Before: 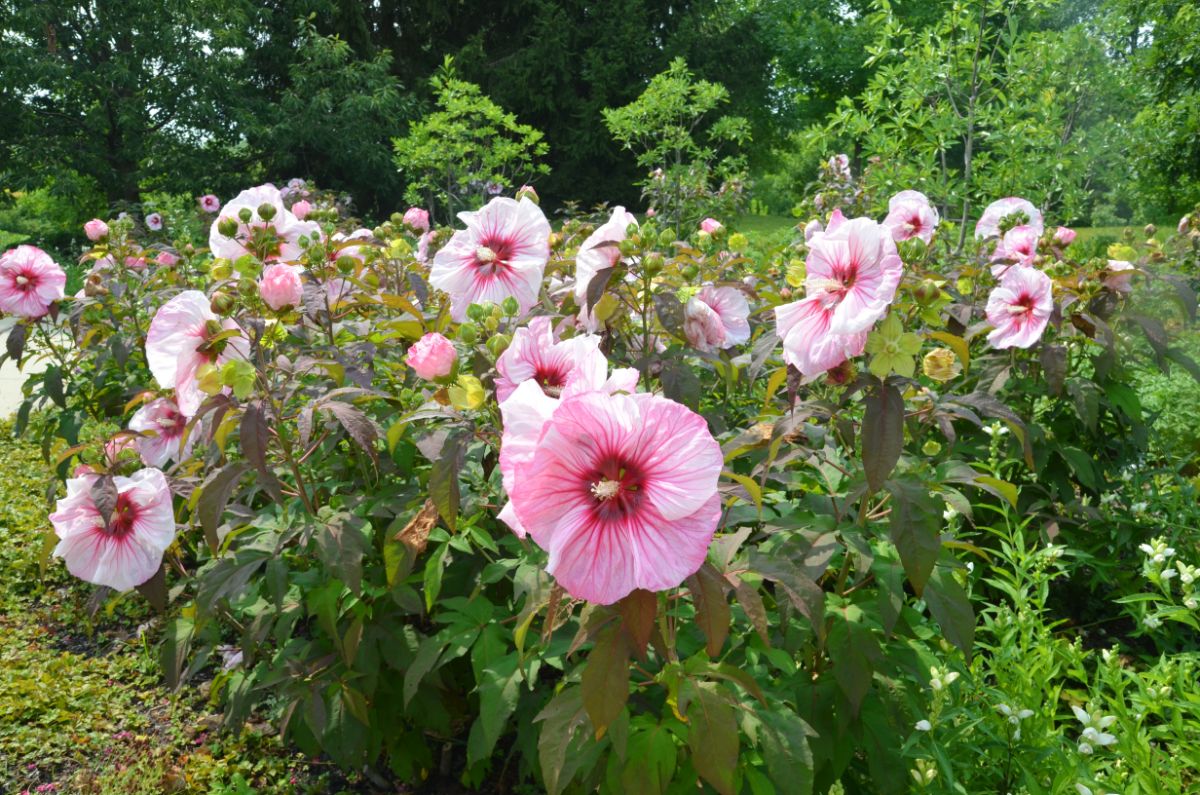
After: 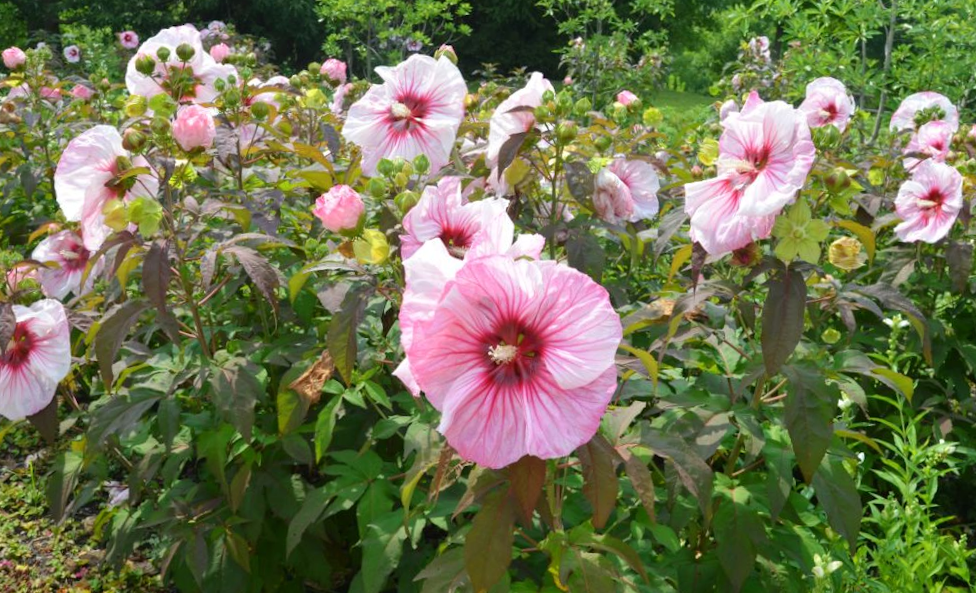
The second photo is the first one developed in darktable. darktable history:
crop and rotate: angle -4.15°, left 9.86%, top 20.375%, right 12.292%, bottom 12.126%
